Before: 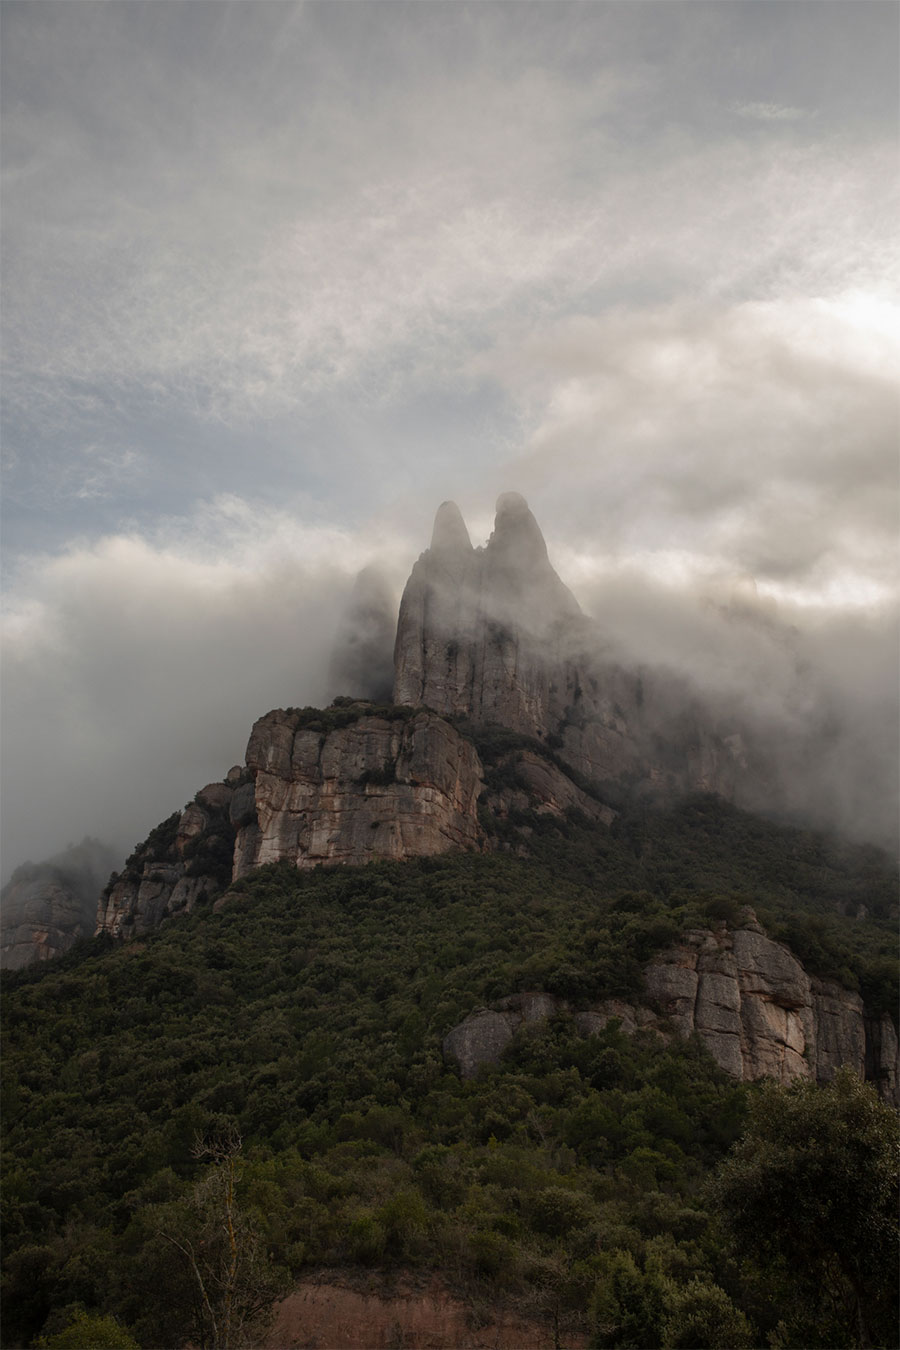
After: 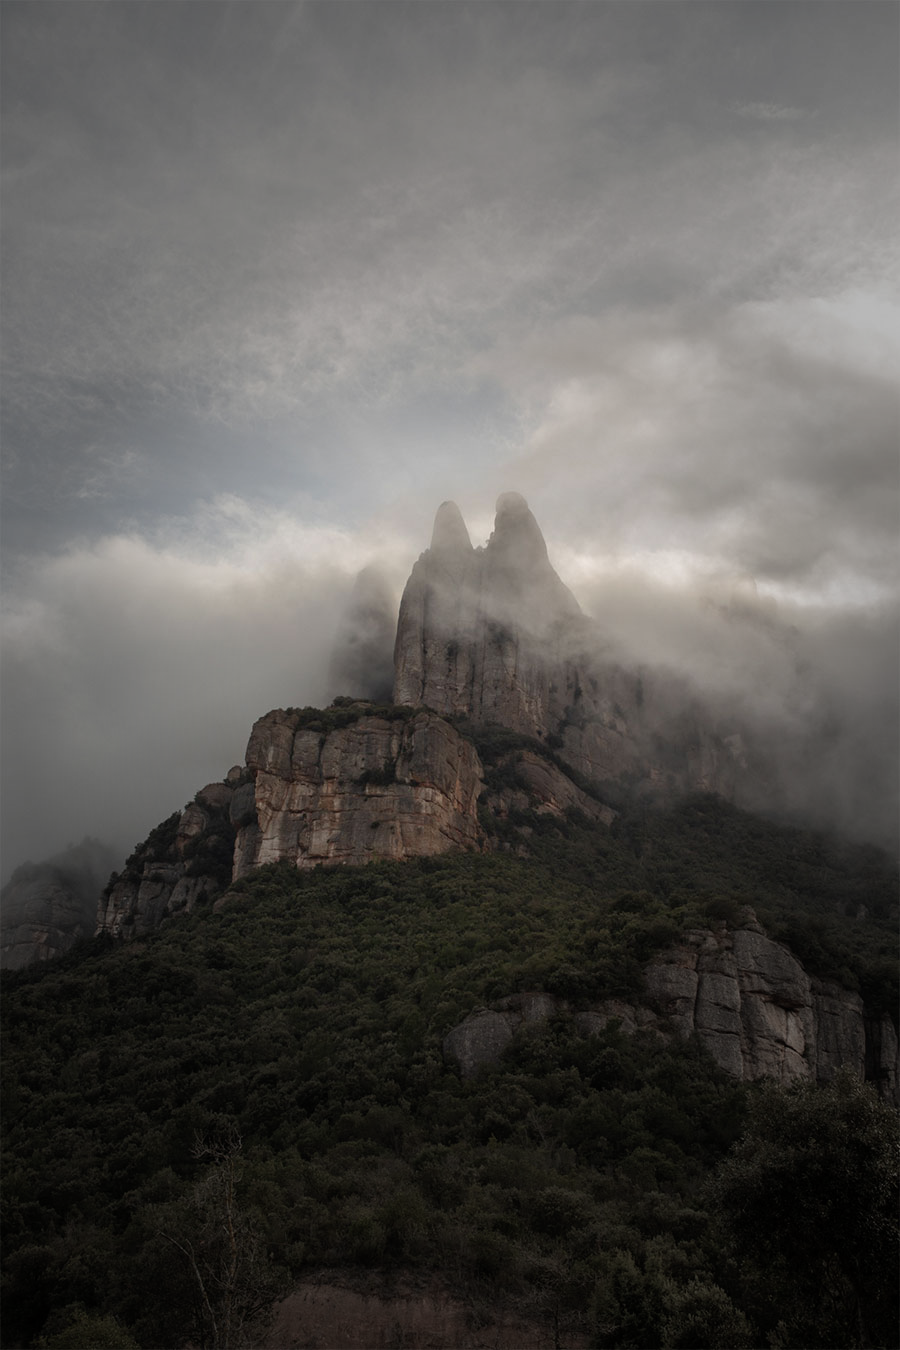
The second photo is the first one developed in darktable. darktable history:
vignetting: fall-off start 30.59%, fall-off radius 34.2%
